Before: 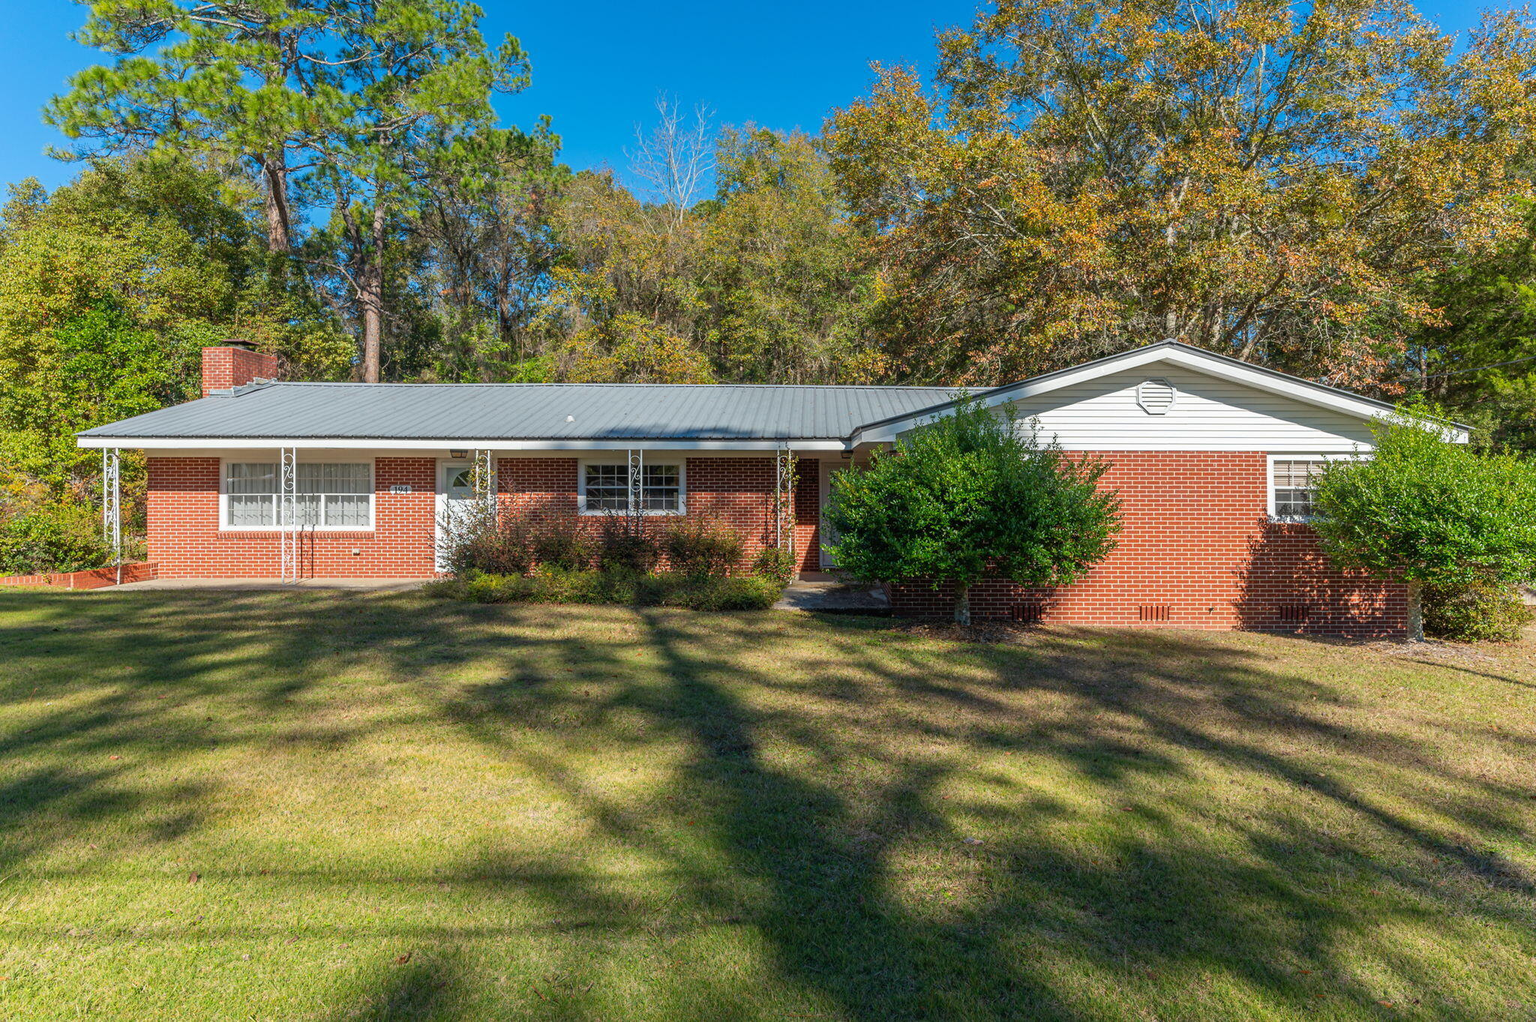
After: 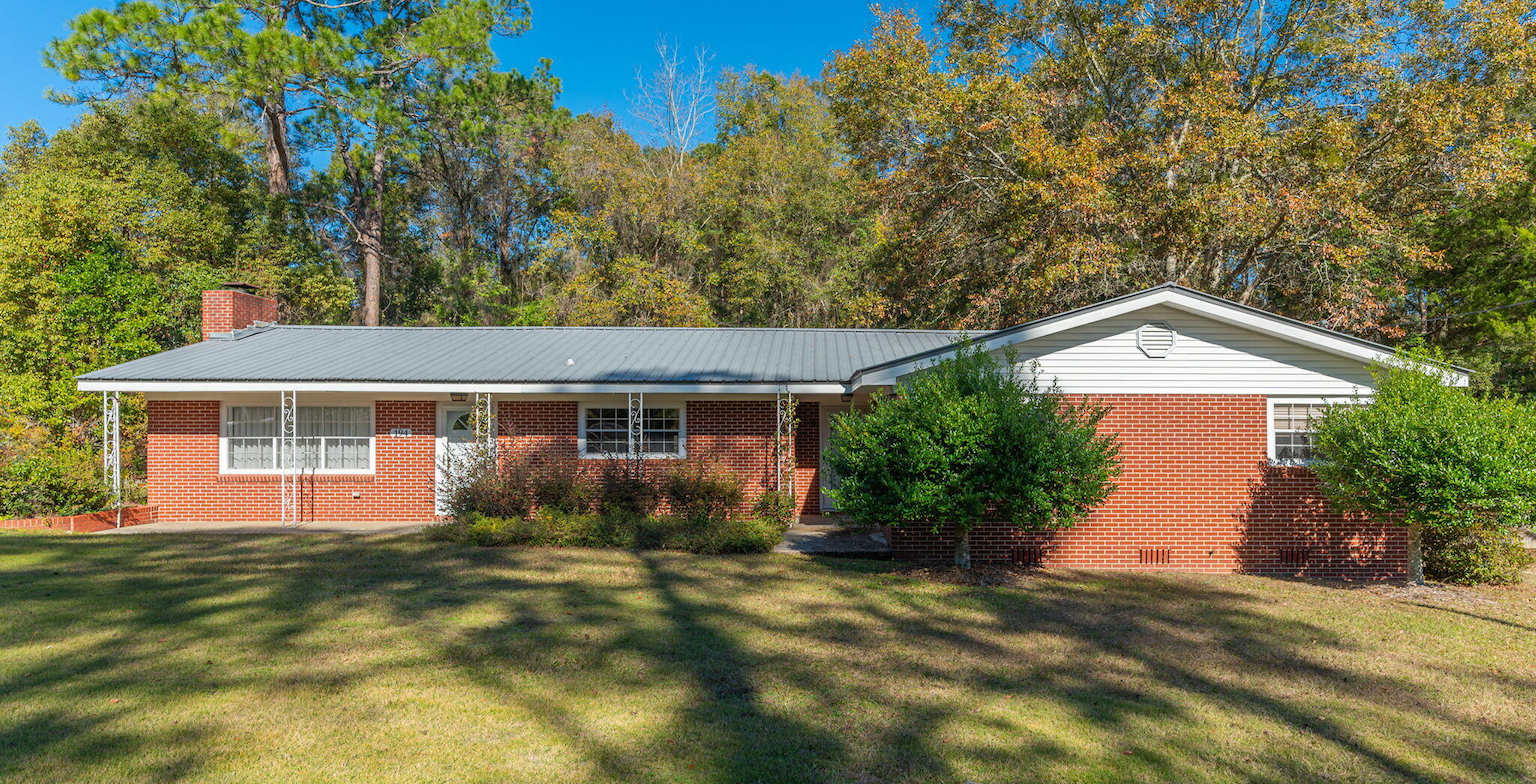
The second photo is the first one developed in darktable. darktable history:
crop: top 5.623%, bottom 17.619%
